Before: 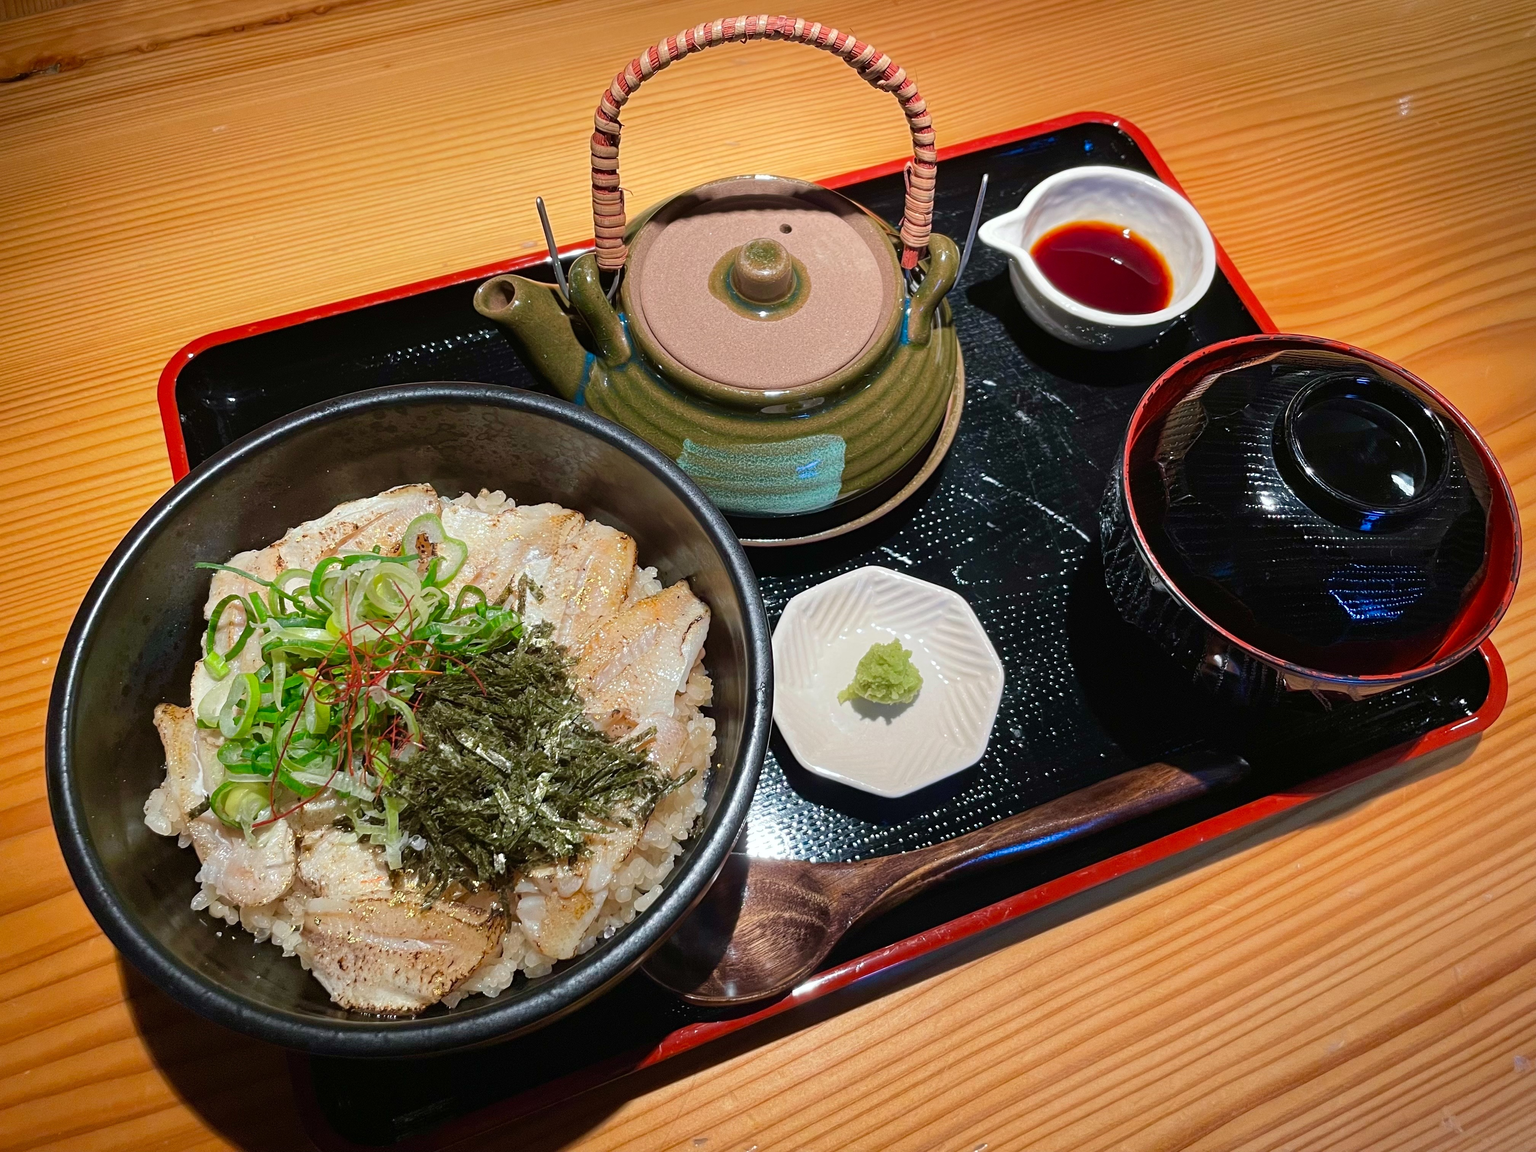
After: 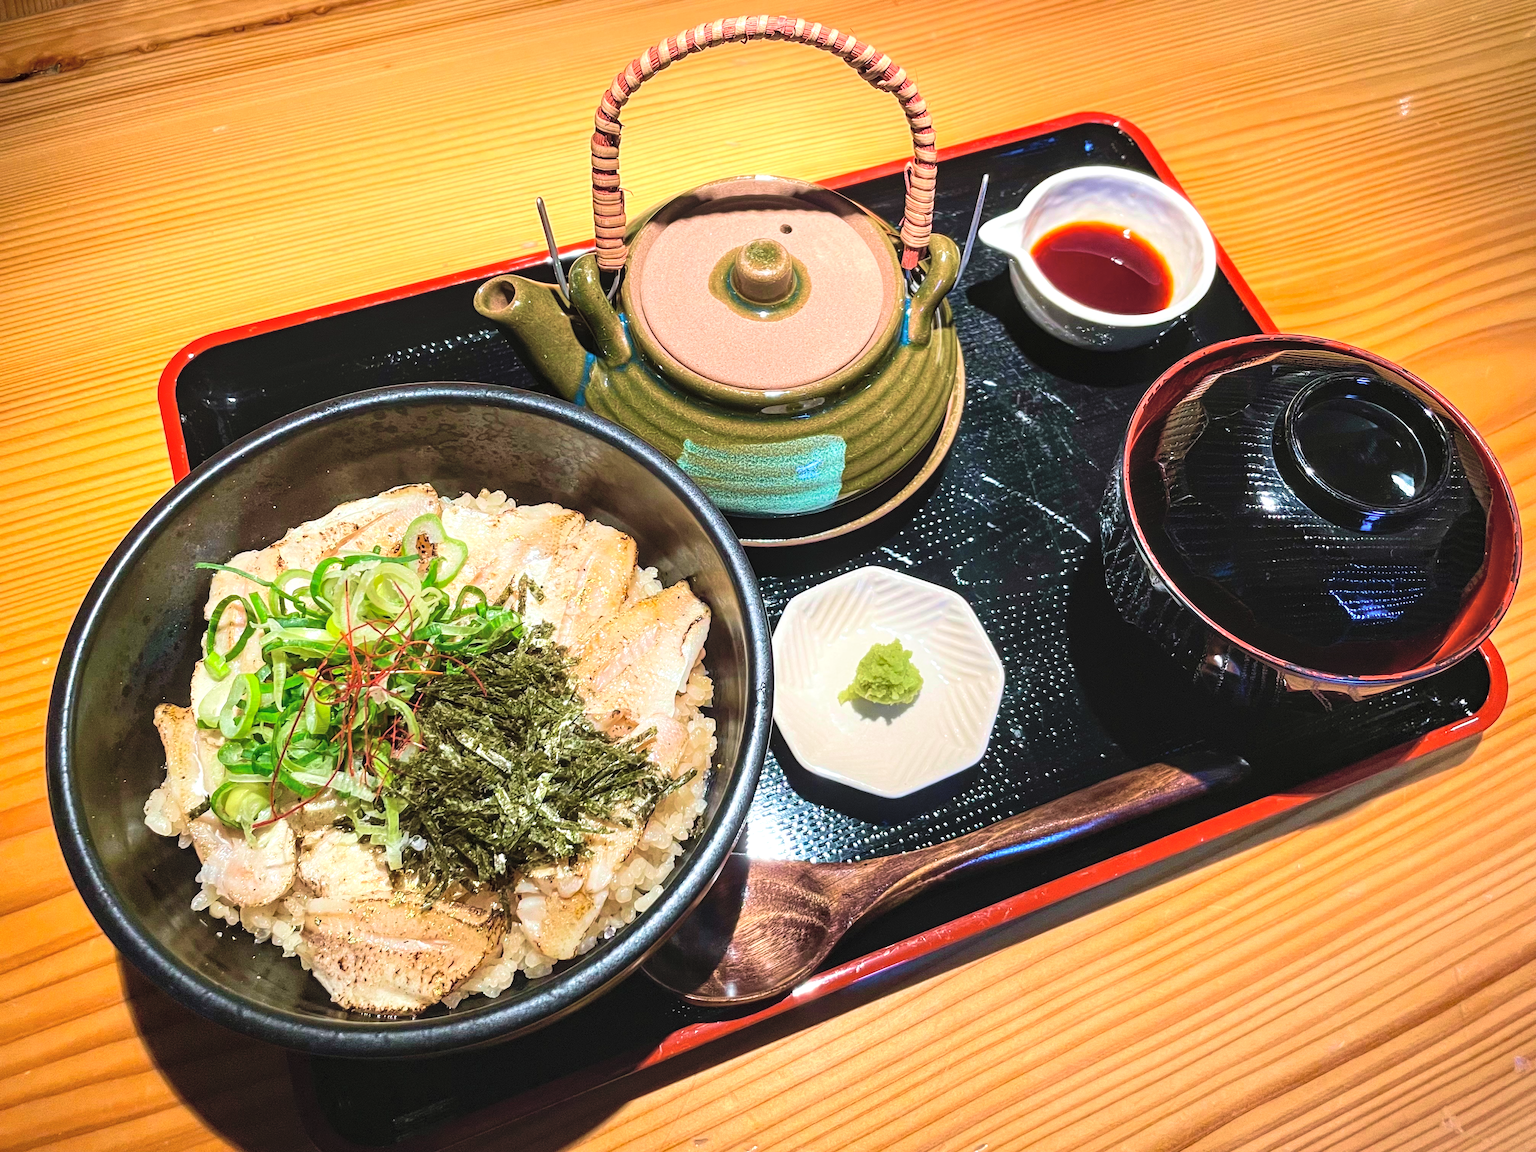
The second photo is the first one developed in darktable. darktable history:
white balance: emerald 1
velvia: strength 40%
local contrast: on, module defaults
contrast brightness saturation: contrast 0.1, brightness 0.3, saturation 0.14
tone equalizer: -8 EV -0.75 EV, -7 EV -0.7 EV, -6 EV -0.6 EV, -5 EV -0.4 EV, -3 EV 0.4 EV, -2 EV 0.6 EV, -1 EV 0.7 EV, +0 EV 0.75 EV, edges refinement/feathering 500, mask exposure compensation -1.57 EV, preserve details no
